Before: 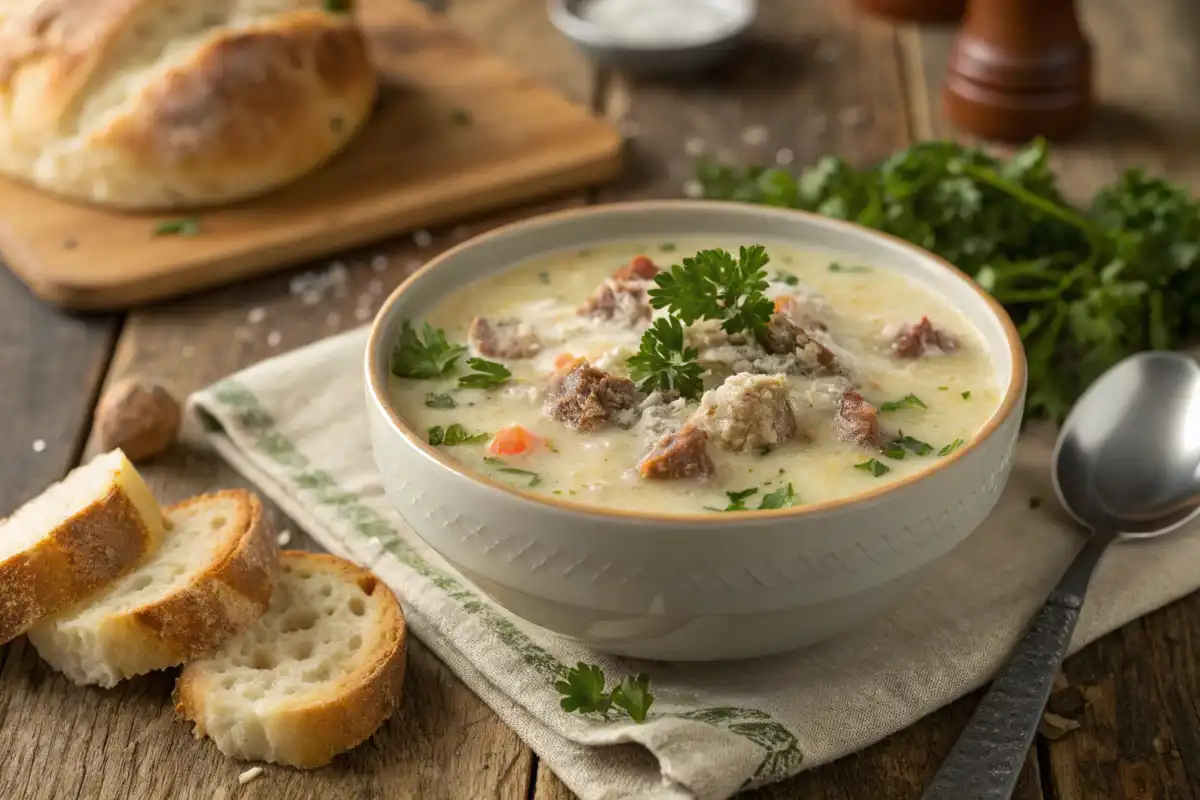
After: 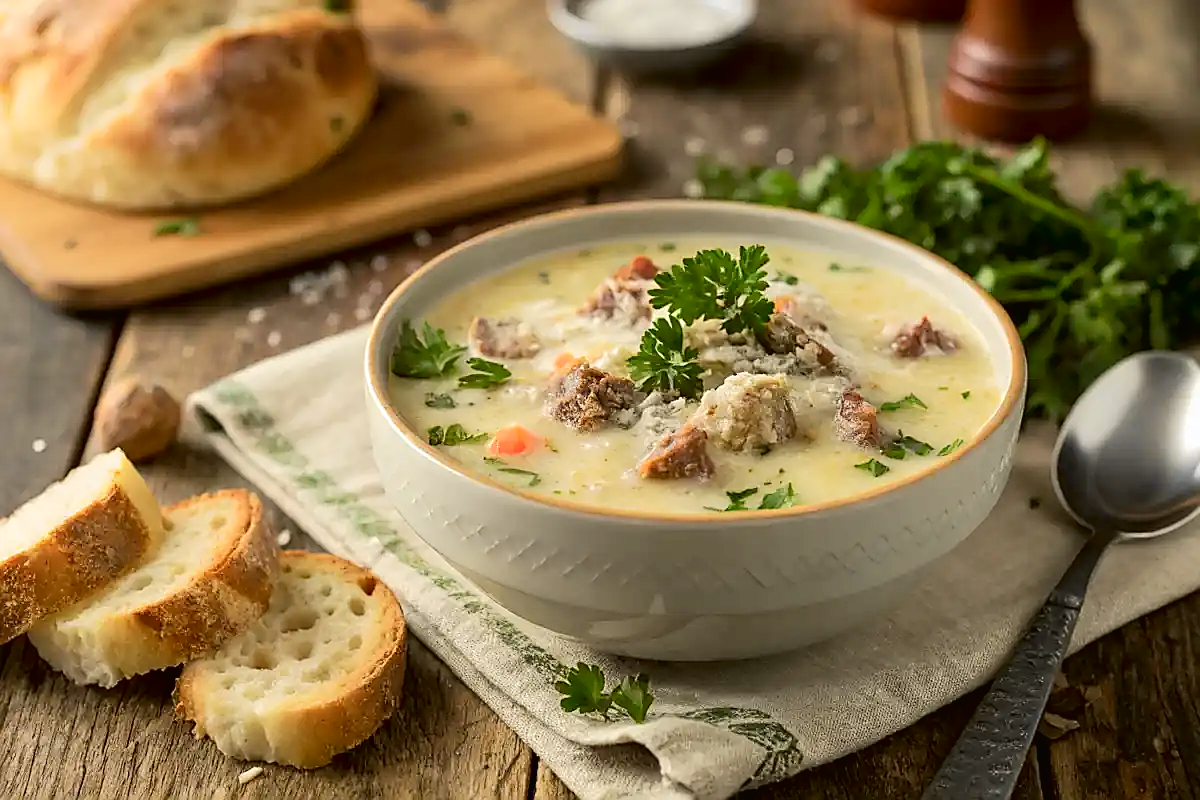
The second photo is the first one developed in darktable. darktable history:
sharpen: radius 1.4, amount 1.25, threshold 0.7
tone curve: curves: ch0 [(0, 0.013) (0.054, 0.018) (0.205, 0.191) (0.289, 0.292) (0.39, 0.424) (0.493, 0.551) (0.666, 0.743) (0.795, 0.841) (1, 0.998)]; ch1 [(0, 0) (0.385, 0.343) (0.439, 0.415) (0.494, 0.495) (0.501, 0.501) (0.51, 0.509) (0.548, 0.554) (0.586, 0.601) (0.66, 0.687) (0.783, 0.804) (1, 1)]; ch2 [(0, 0) (0.304, 0.31) (0.403, 0.399) (0.441, 0.428) (0.47, 0.469) (0.498, 0.496) (0.524, 0.538) (0.566, 0.579) (0.633, 0.665) (0.7, 0.711) (1, 1)], color space Lab, independent channels, preserve colors none
